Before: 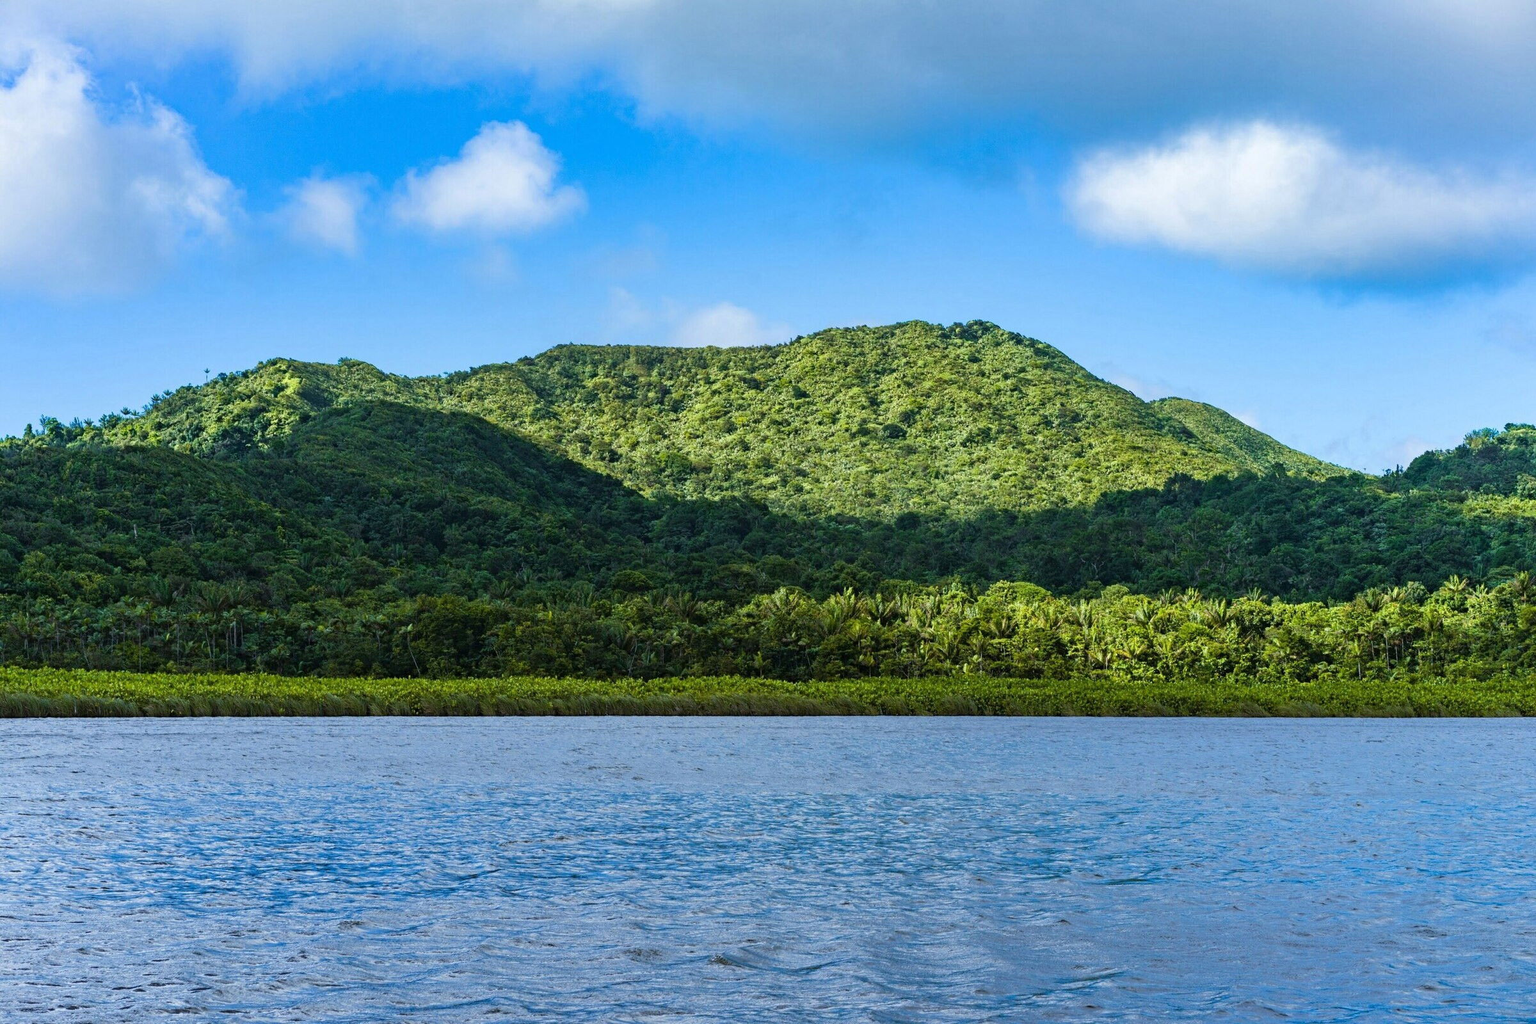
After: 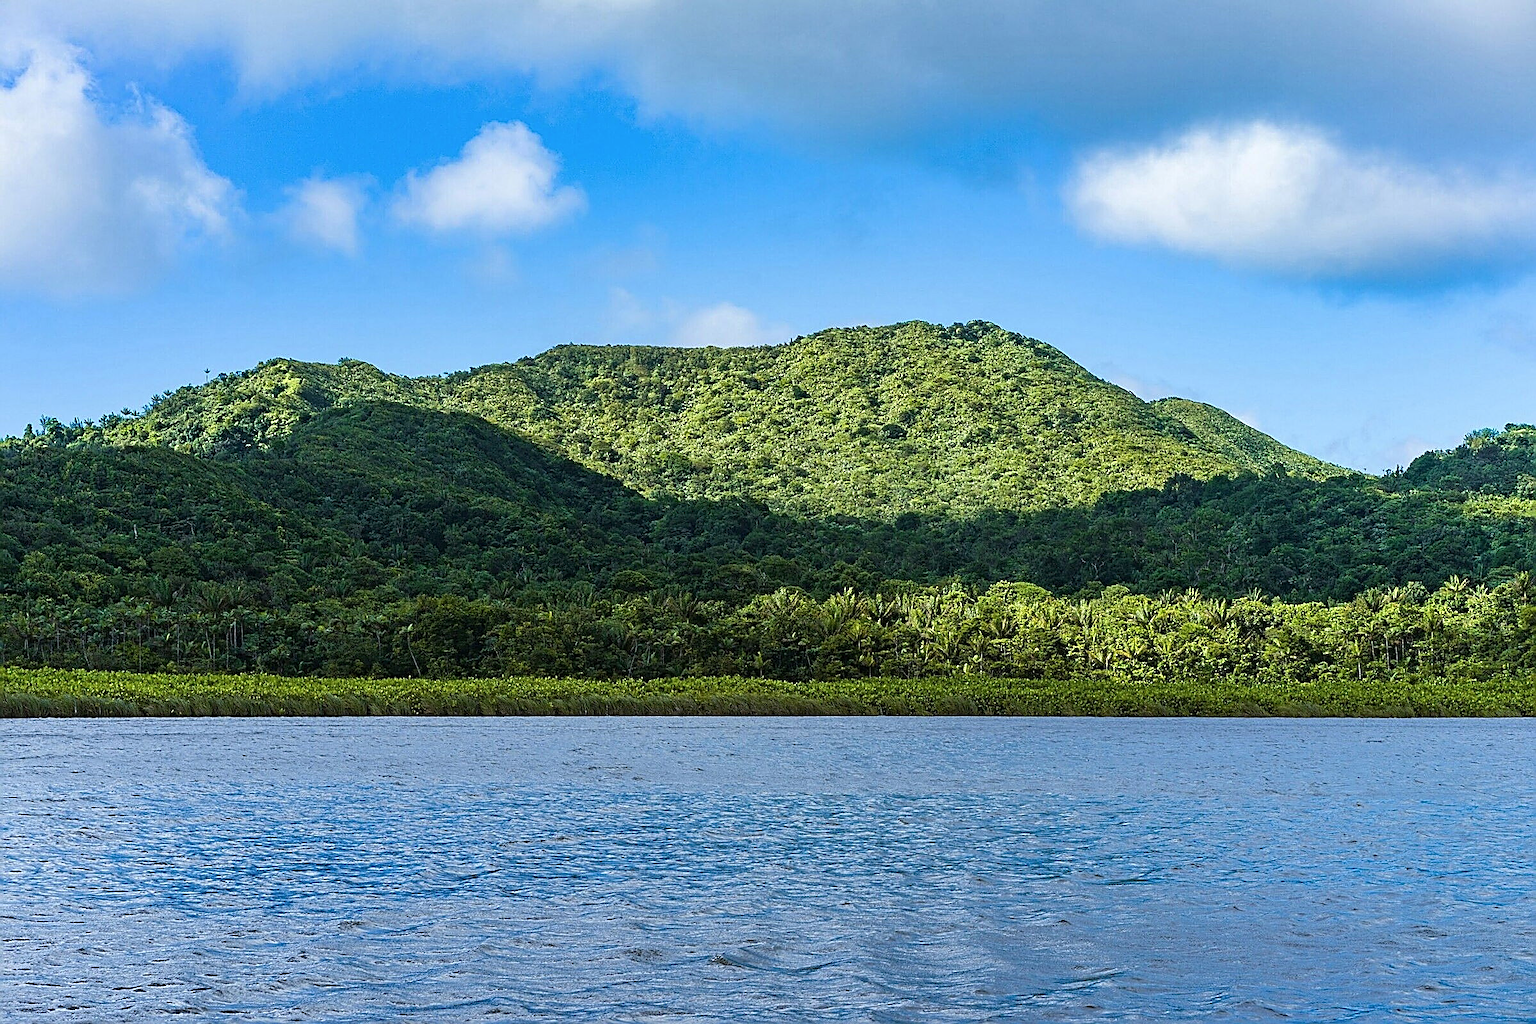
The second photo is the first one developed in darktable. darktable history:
sharpen: radius 1.685, amount 1.294
color balance rgb: perceptual saturation grading › global saturation -3%
